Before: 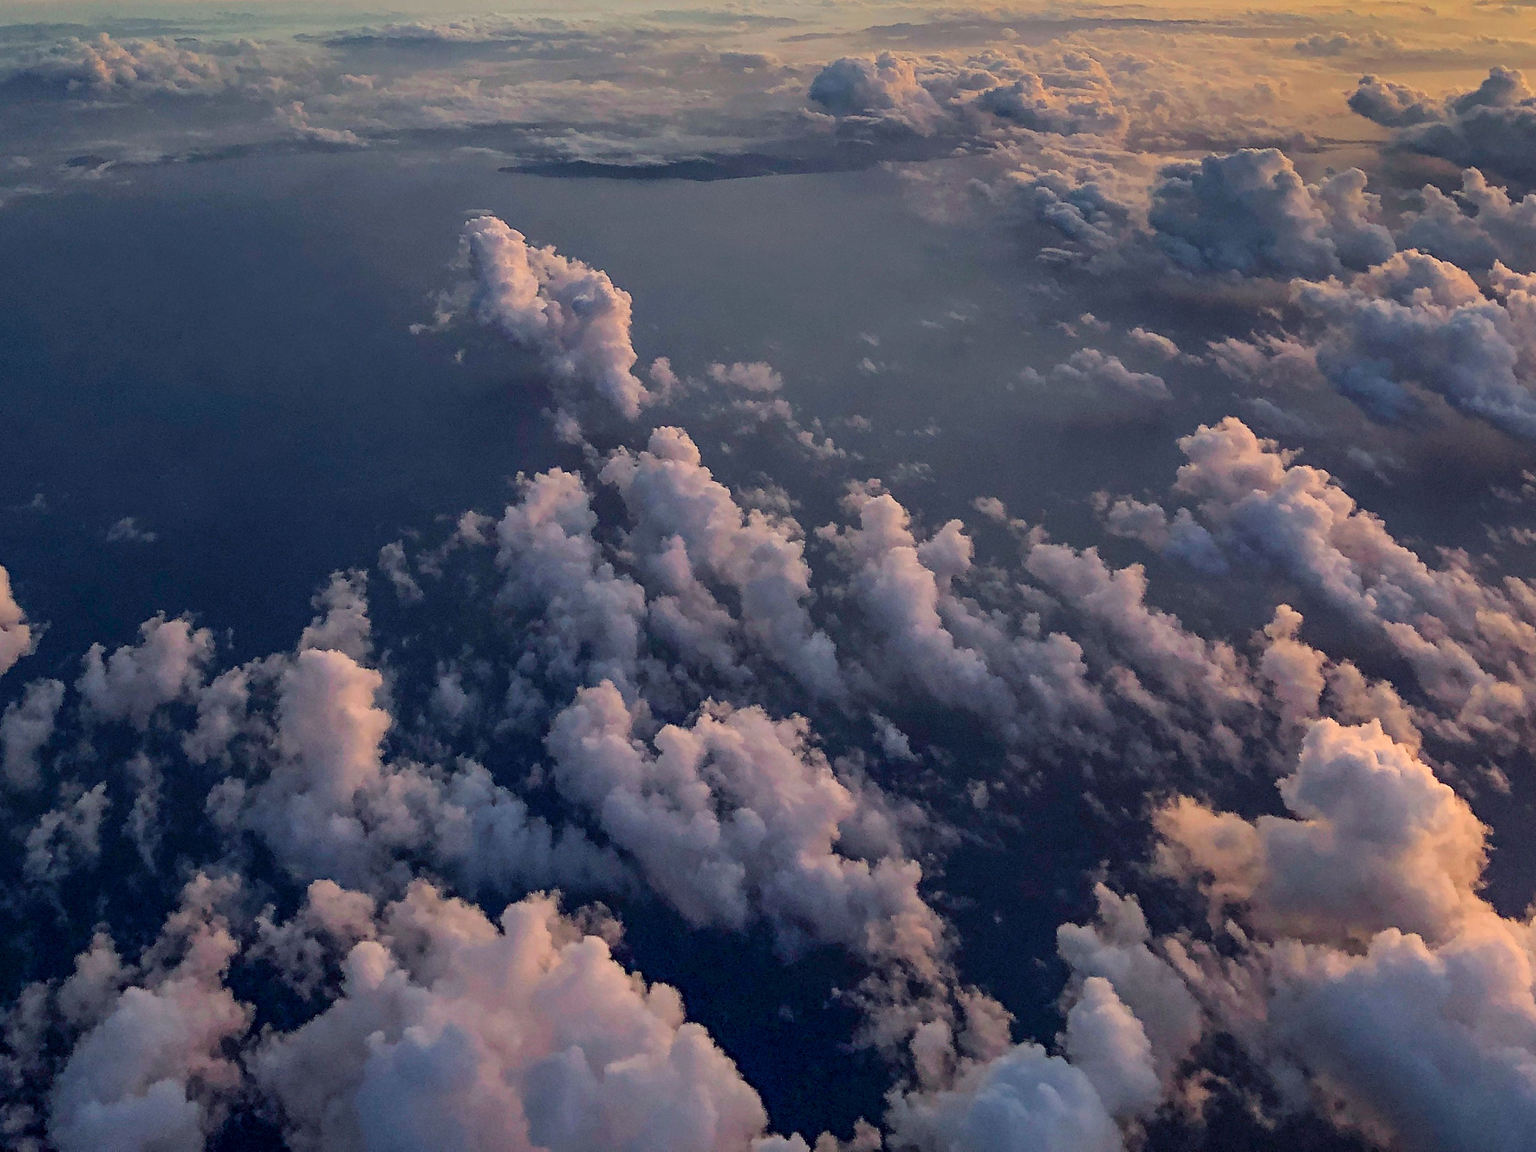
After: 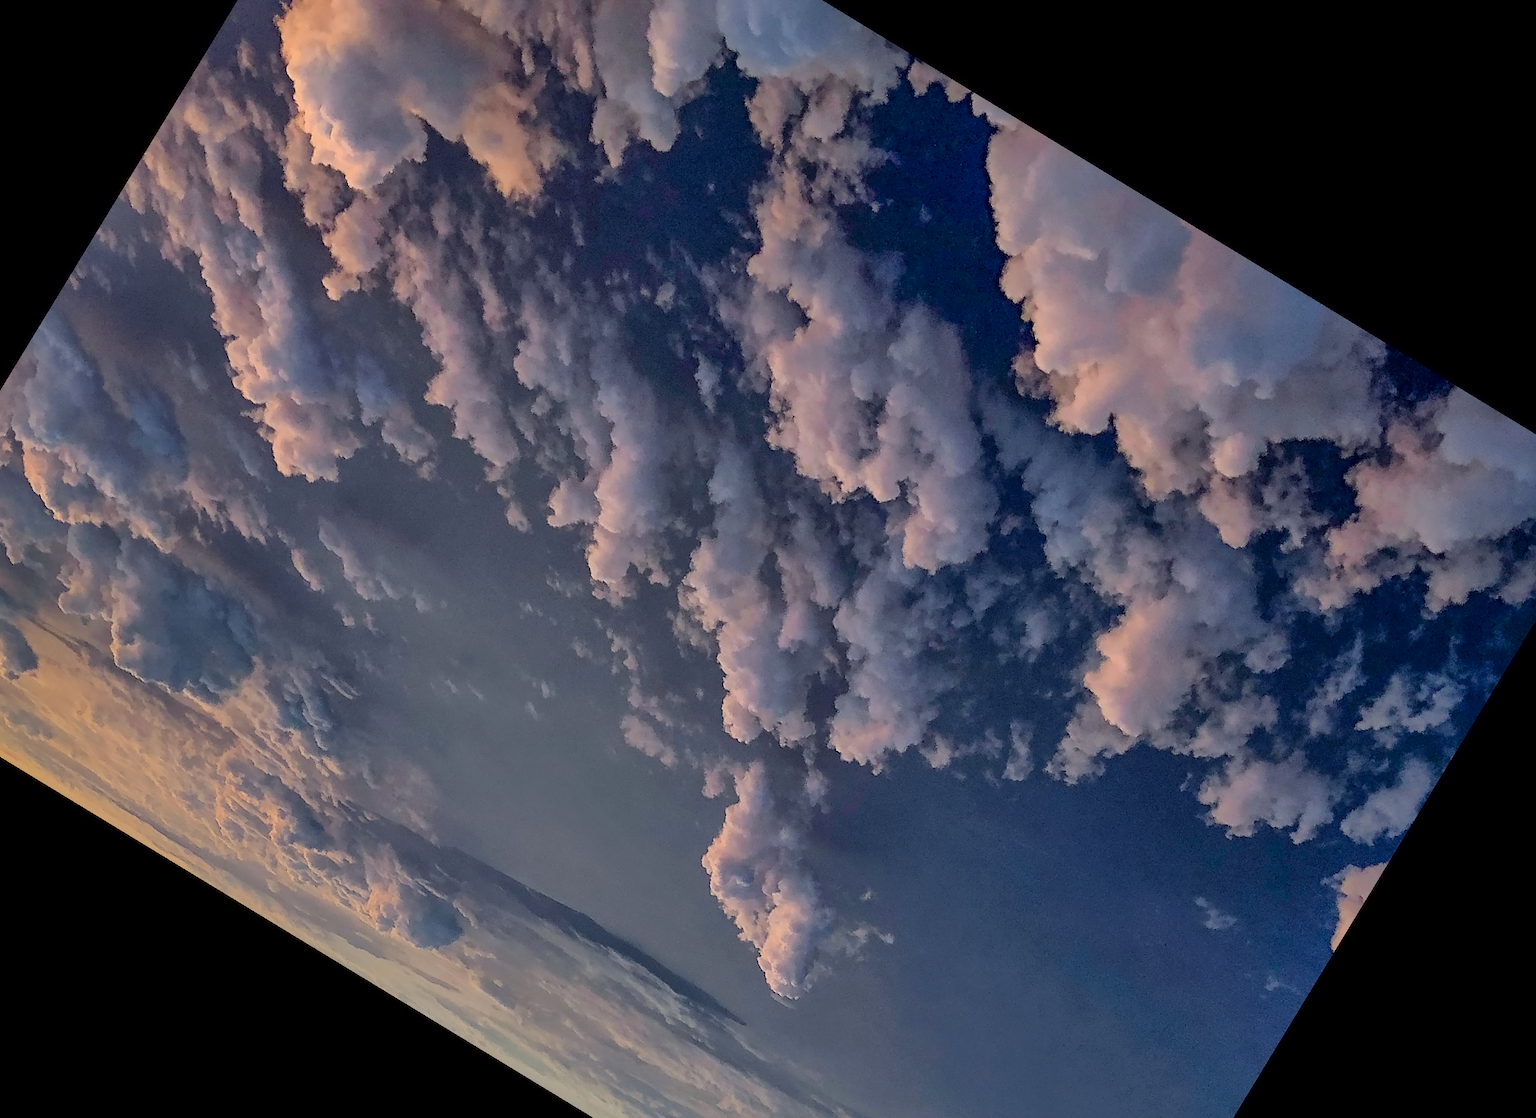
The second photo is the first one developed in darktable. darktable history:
crop and rotate: angle 148.68°, left 9.111%, top 15.603%, right 4.588%, bottom 17.041%
contrast equalizer: y [[0.5 ×4, 0.525, 0.667], [0.5 ×6], [0.5 ×6], [0 ×4, 0.042, 0], [0, 0, 0.004, 0.1, 0.191, 0.131]]
shadows and highlights: on, module defaults
